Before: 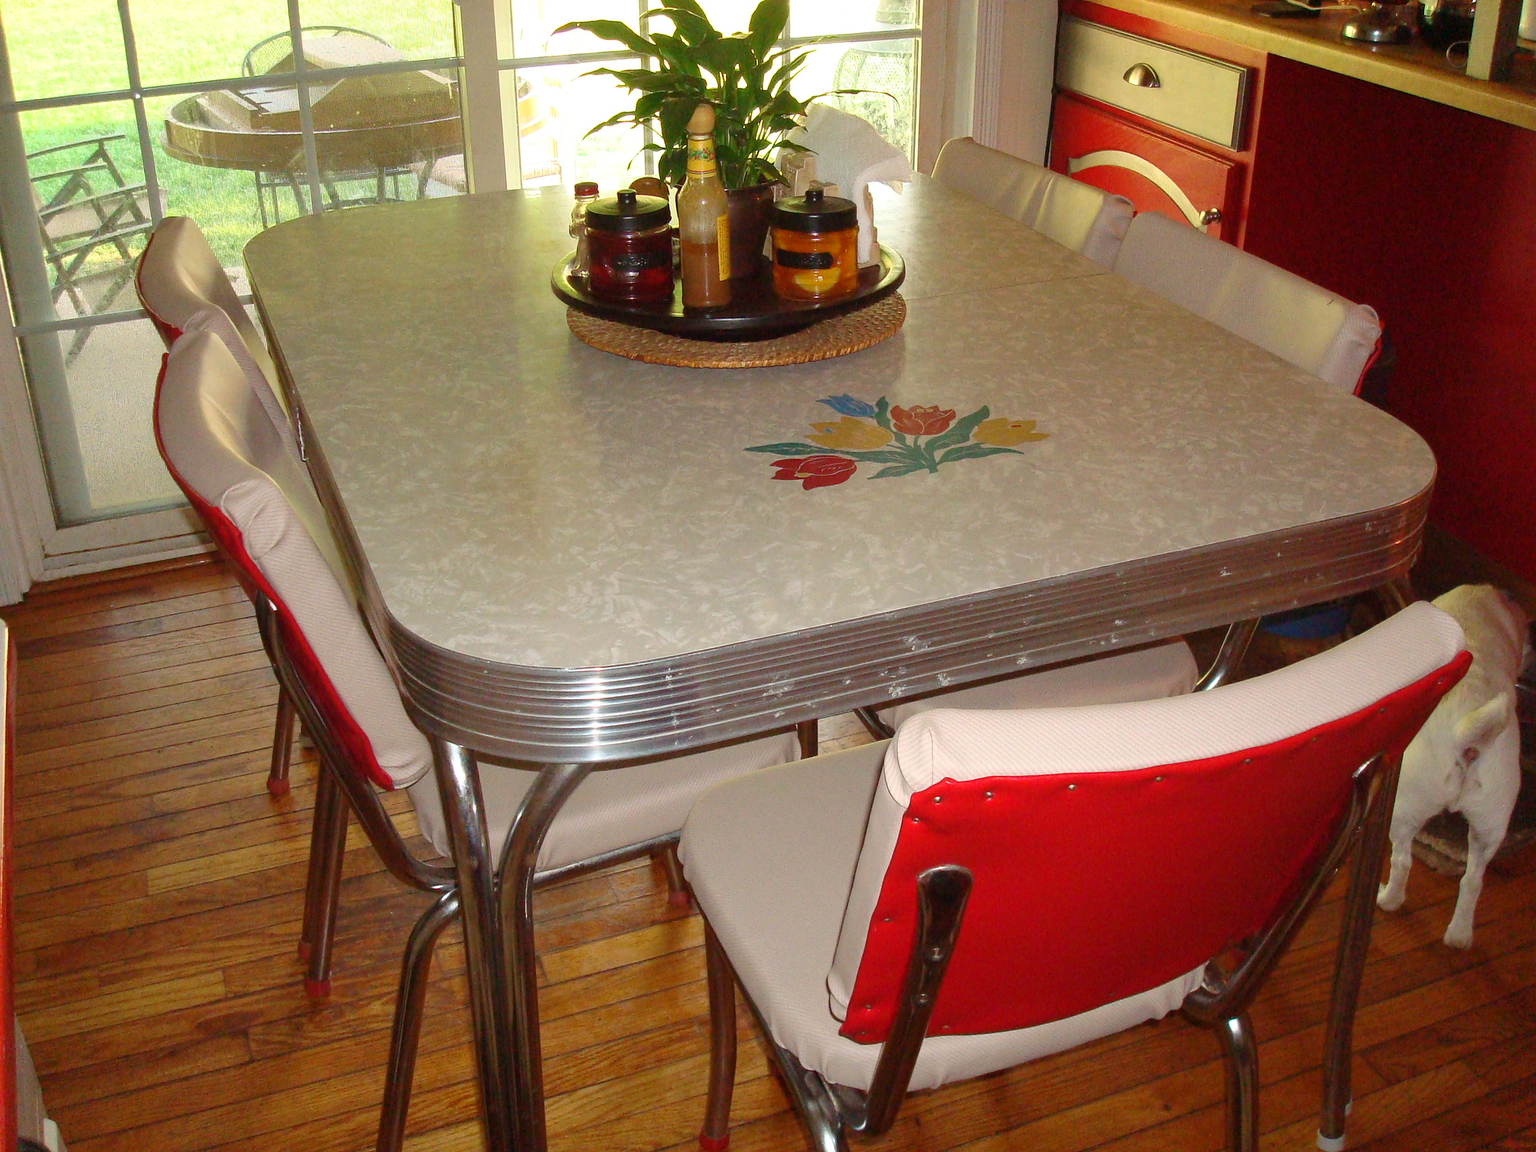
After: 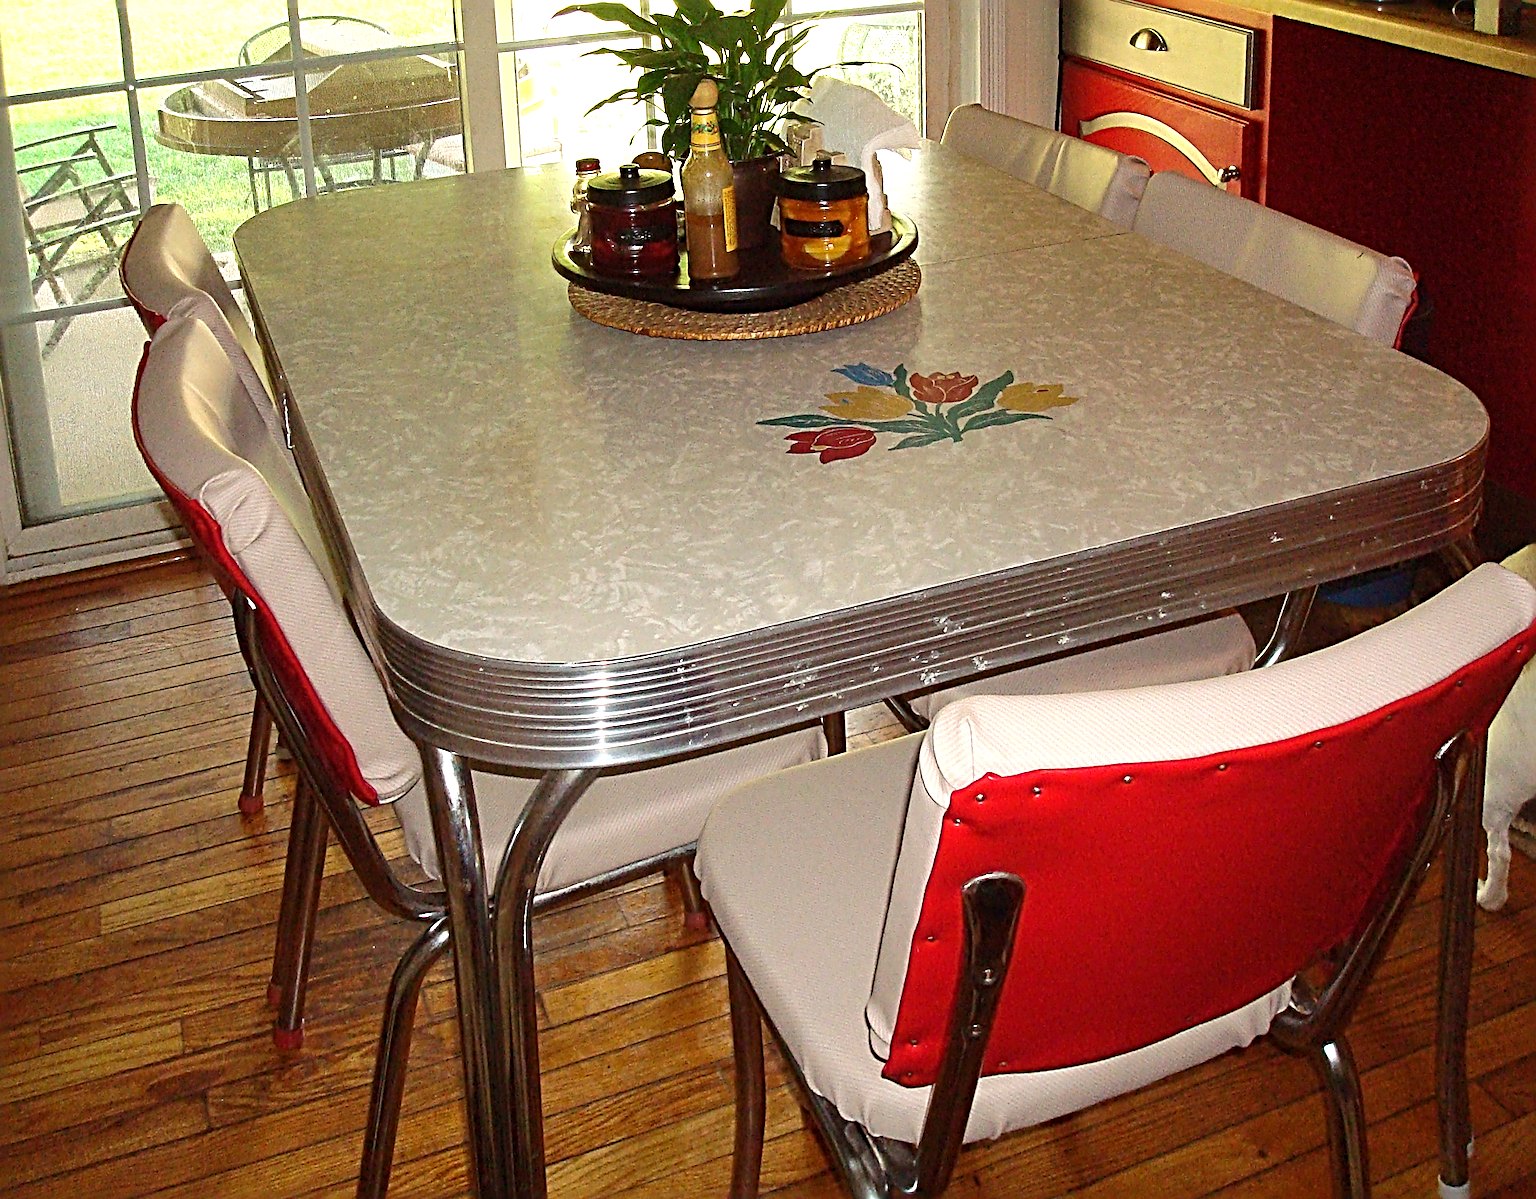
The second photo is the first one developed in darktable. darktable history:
sharpen: radius 3.69, amount 0.928
tone equalizer: -8 EV -0.417 EV, -7 EV -0.389 EV, -6 EV -0.333 EV, -5 EV -0.222 EV, -3 EV 0.222 EV, -2 EV 0.333 EV, -1 EV 0.389 EV, +0 EV 0.417 EV, edges refinement/feathering 500, mask exposure compensation -1.57 EV, preserve details no
rotate and perspective: rotation -1.68°, lens shift (vertical) -0.146, crop left 0.049, crop right 0.912, crop top 0.032, crop bottom 0.96
